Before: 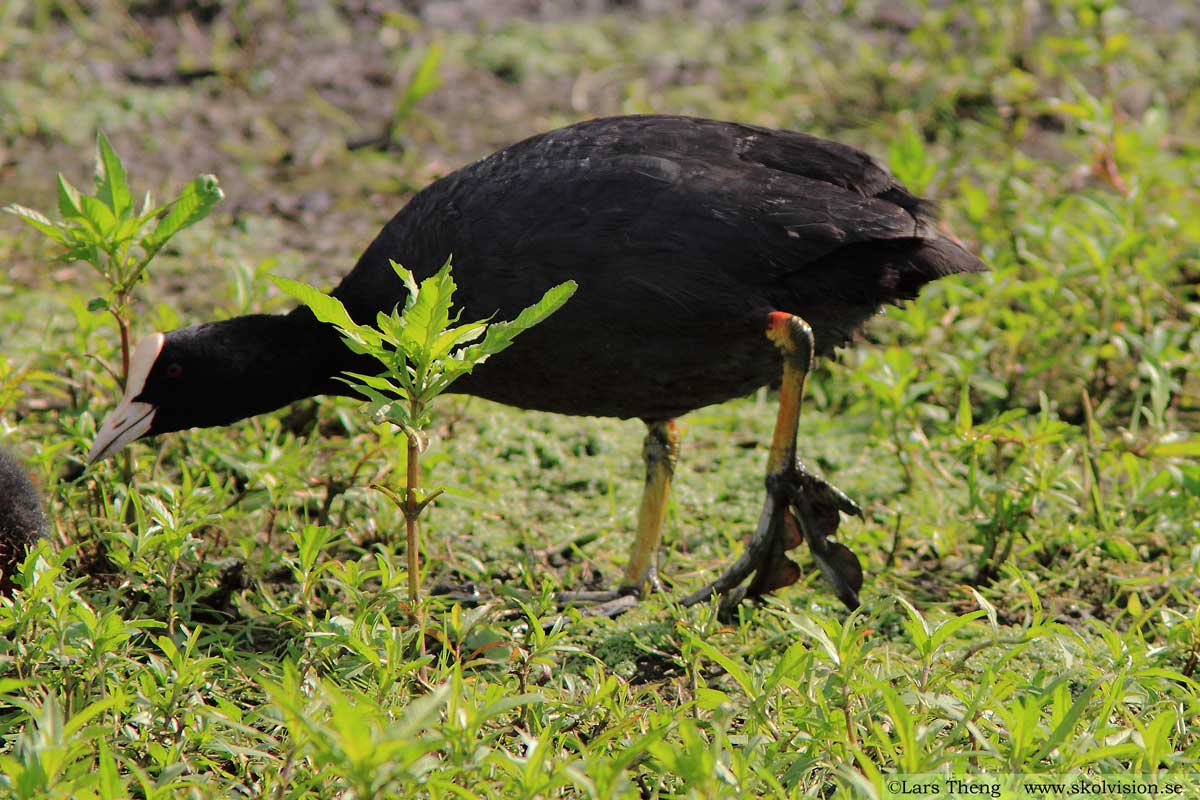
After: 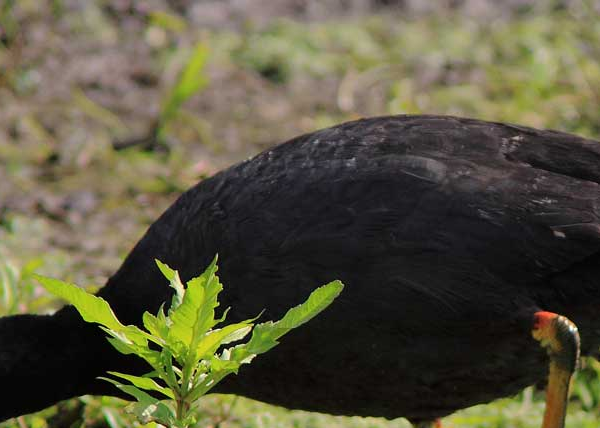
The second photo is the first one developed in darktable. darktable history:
white balance: red 1, blue 1
crop: left 19.556%, right 30.401%, bottom 46.458%
